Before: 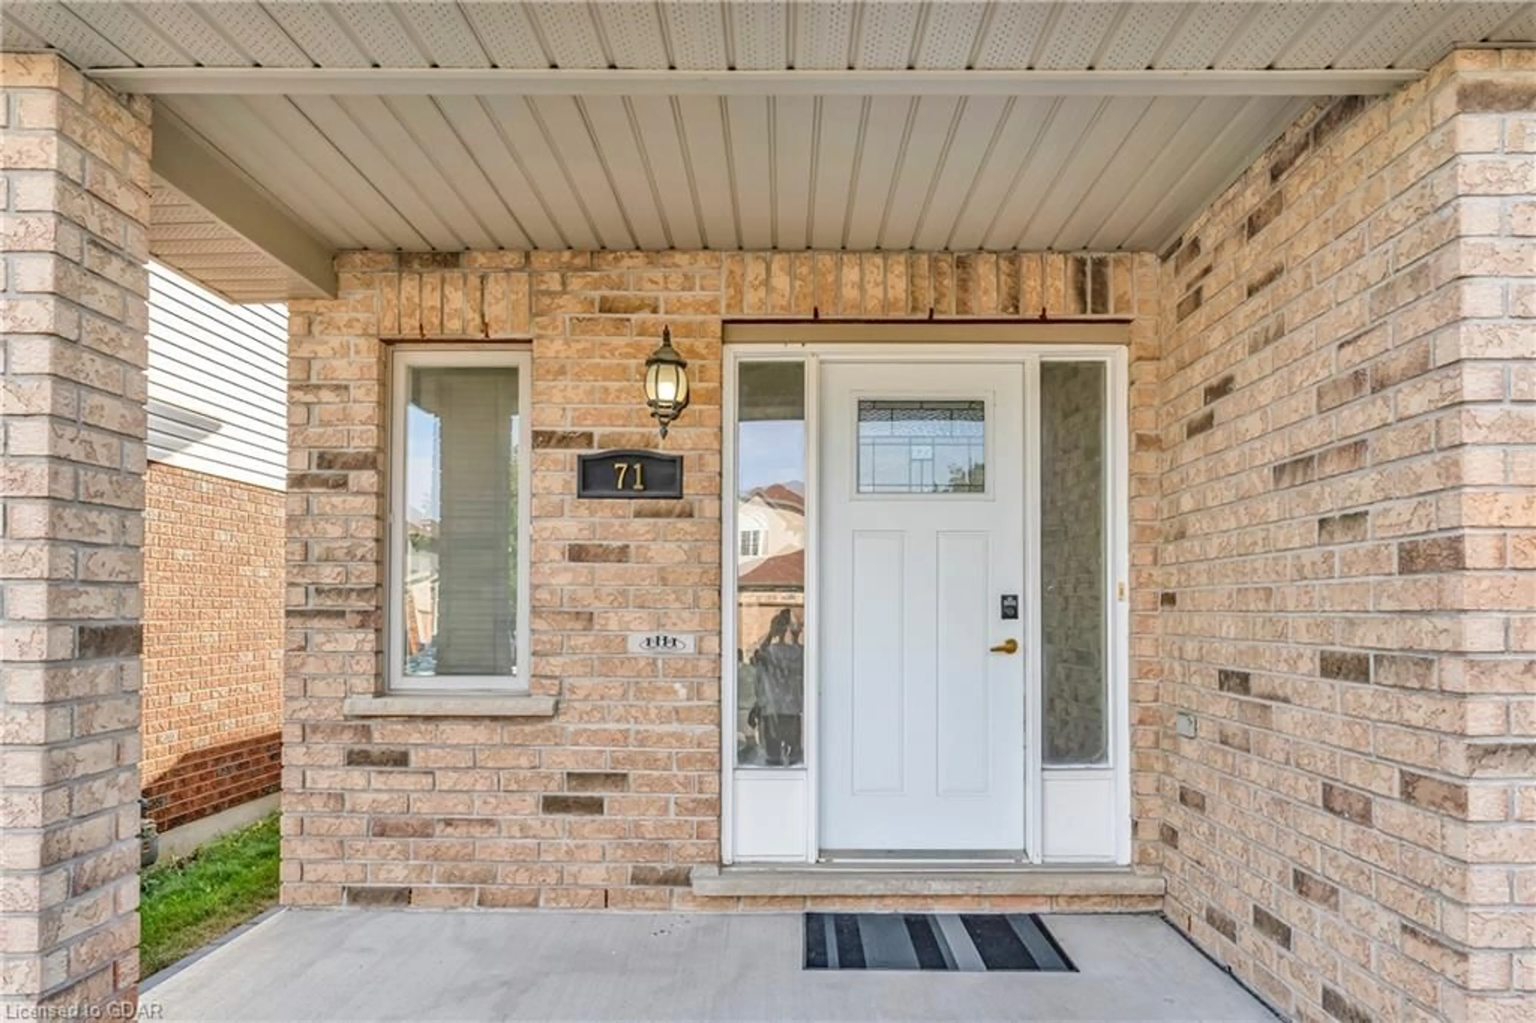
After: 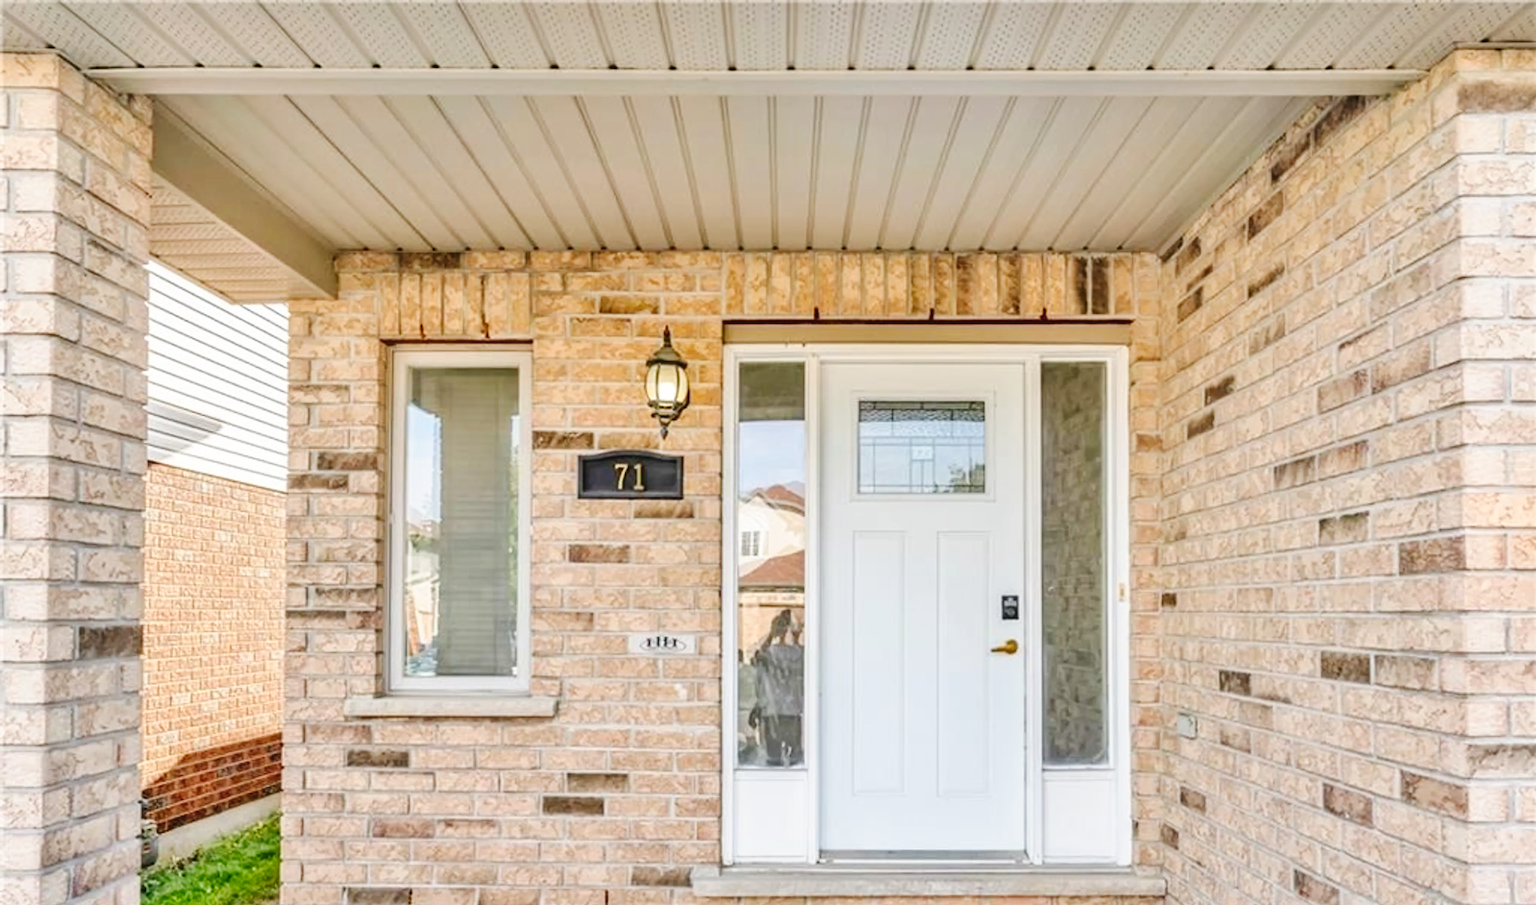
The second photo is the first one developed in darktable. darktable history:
crop and rotate: top 0%, bottom 11.556%
tone curve: curves: ch0 [(0, 0.023) (0.087, 0.065) (0.184, 0.168) (0.45, 0.54) (0.57, 0.683) (0.722, 0.825) (0.877, 0.948) (1, 1)]; ch1 [(0, 0) (0.388, 0.369) (0.44, 0.45) (0.495, 0.491) (0.534, 0.528) (0.657, 0.655) (1, 1)]; ch2 [(0, 0) (0.353, 0.317) (0.408, 0.427) (0.5, 0.497) (0.534, 0.544) (0.576, 0.605) (0.625, 0.631) (1, 1)], preserve colors none
